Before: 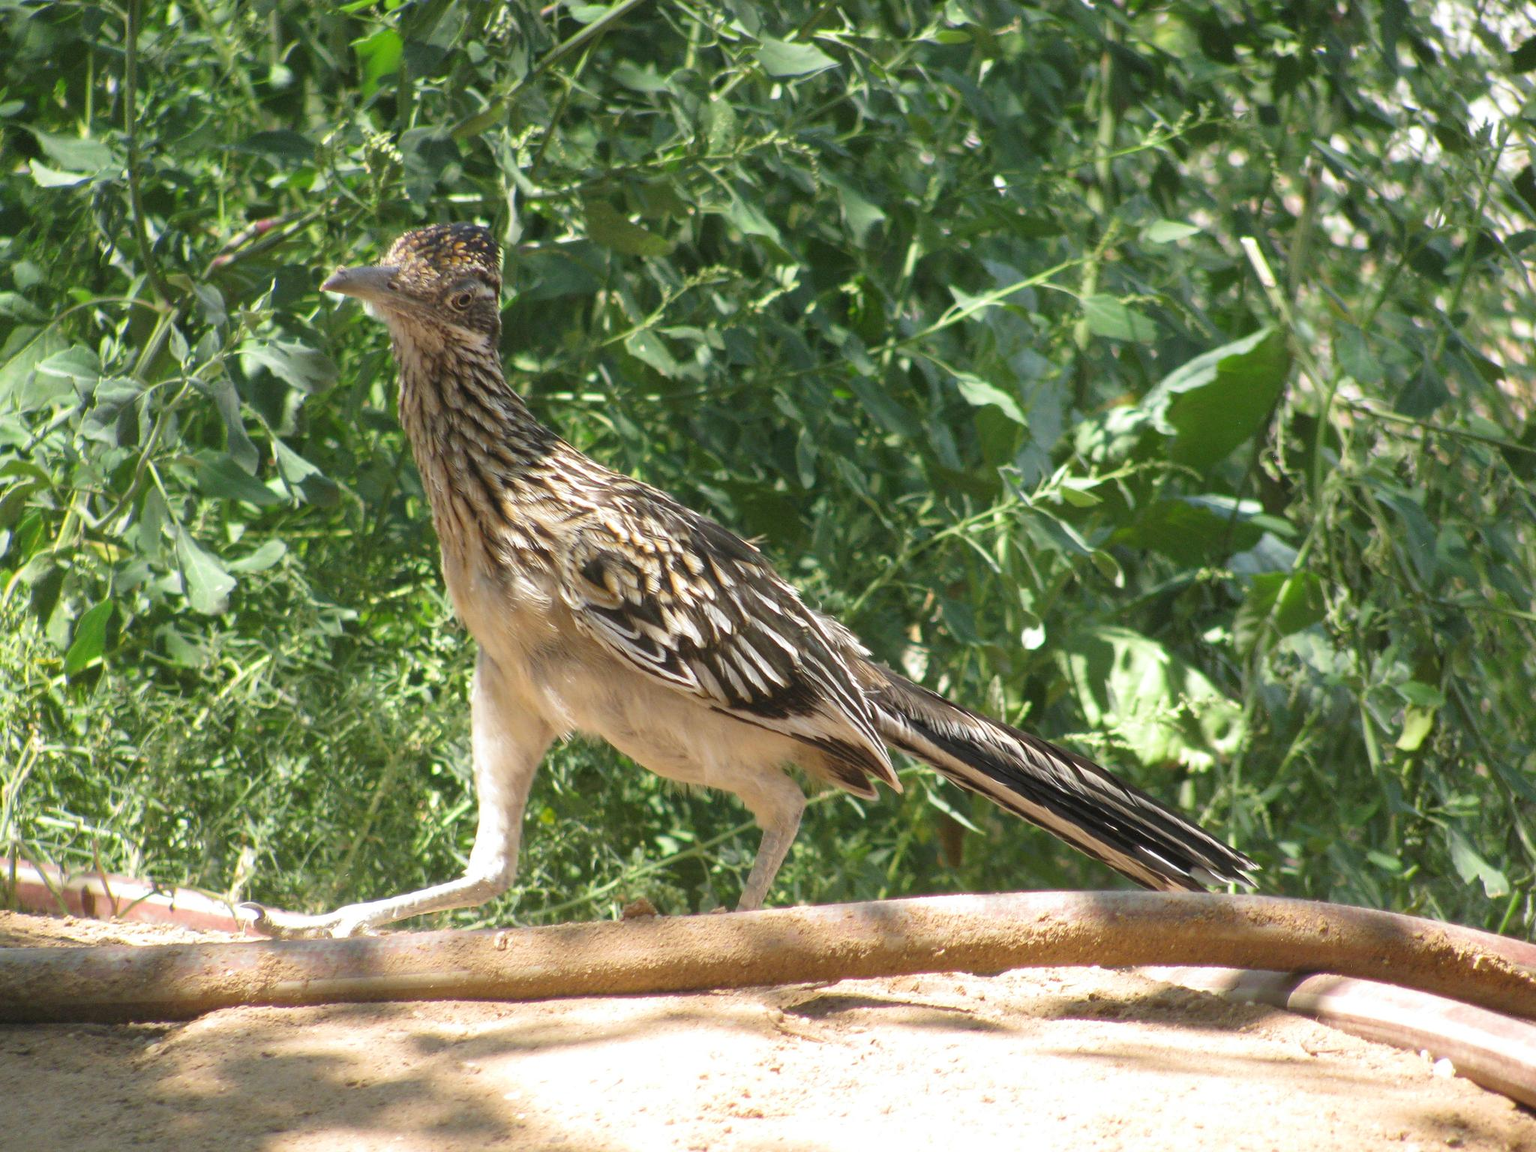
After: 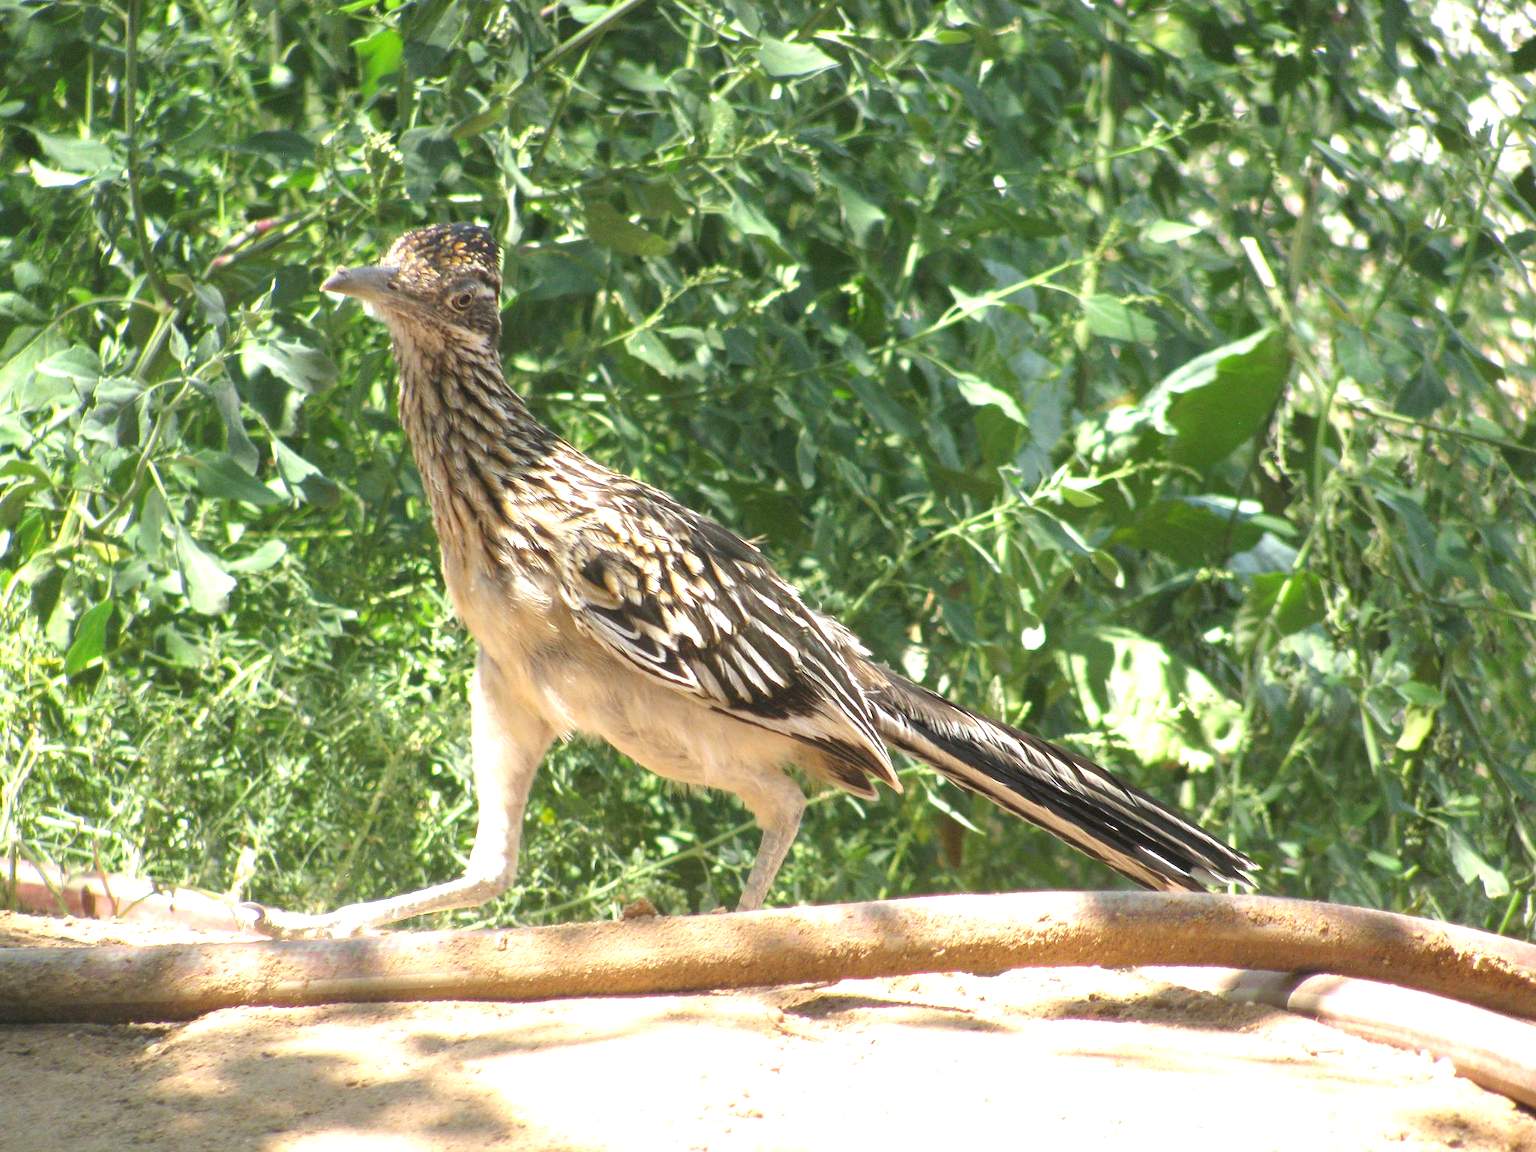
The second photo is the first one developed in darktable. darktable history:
exposure: black level correction 0, exposure 0.693 EV, compensate highlight preservation false
tone equalizer: on, module defaults
